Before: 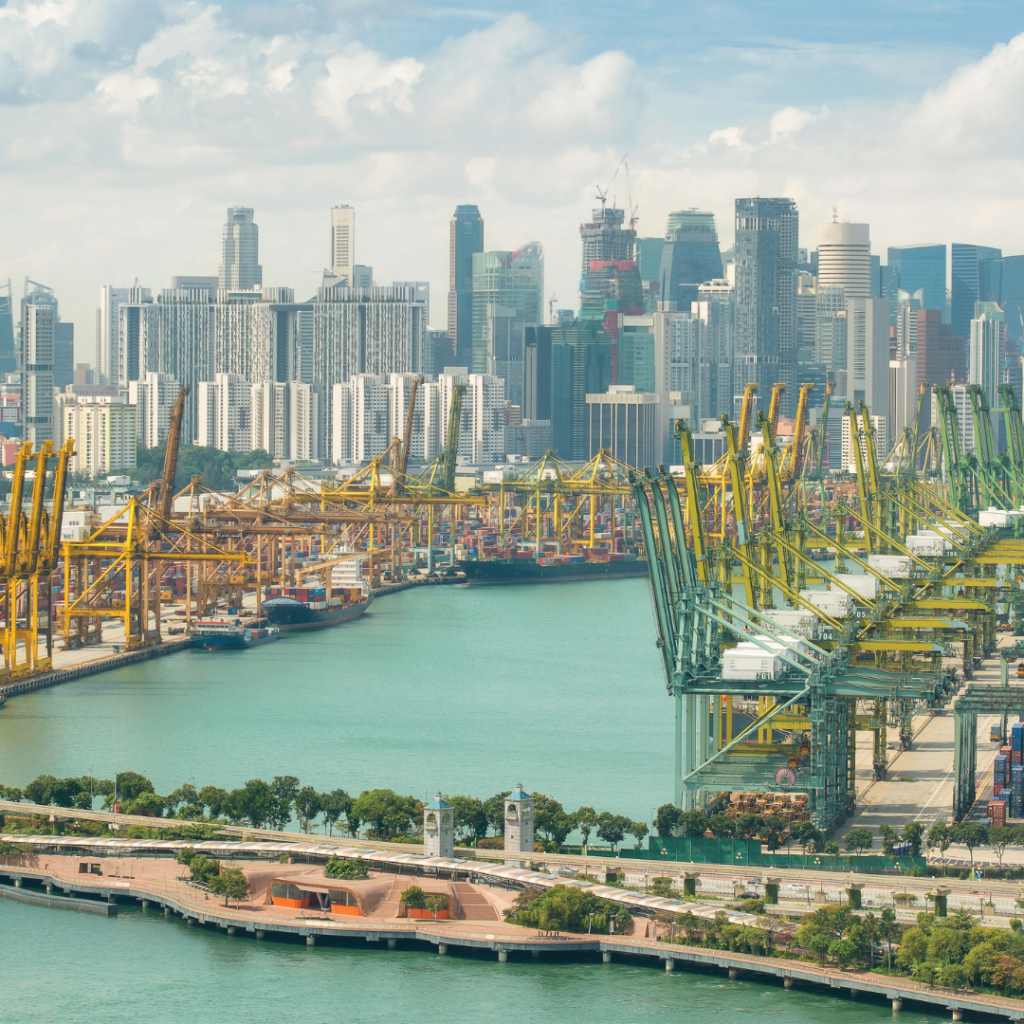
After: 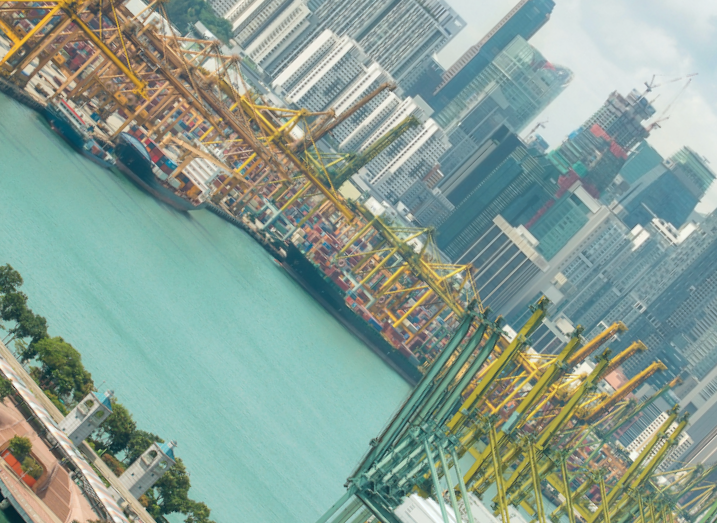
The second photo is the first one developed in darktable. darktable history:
color calibration: x 0.334, y 0.348, temperature 5471.29 K
crop and rotate: angle -45.12°, top 16.164%, right 0.933%, bottom 11.6%
color correction: highlights a* -4.21, highlights b* -10.97
